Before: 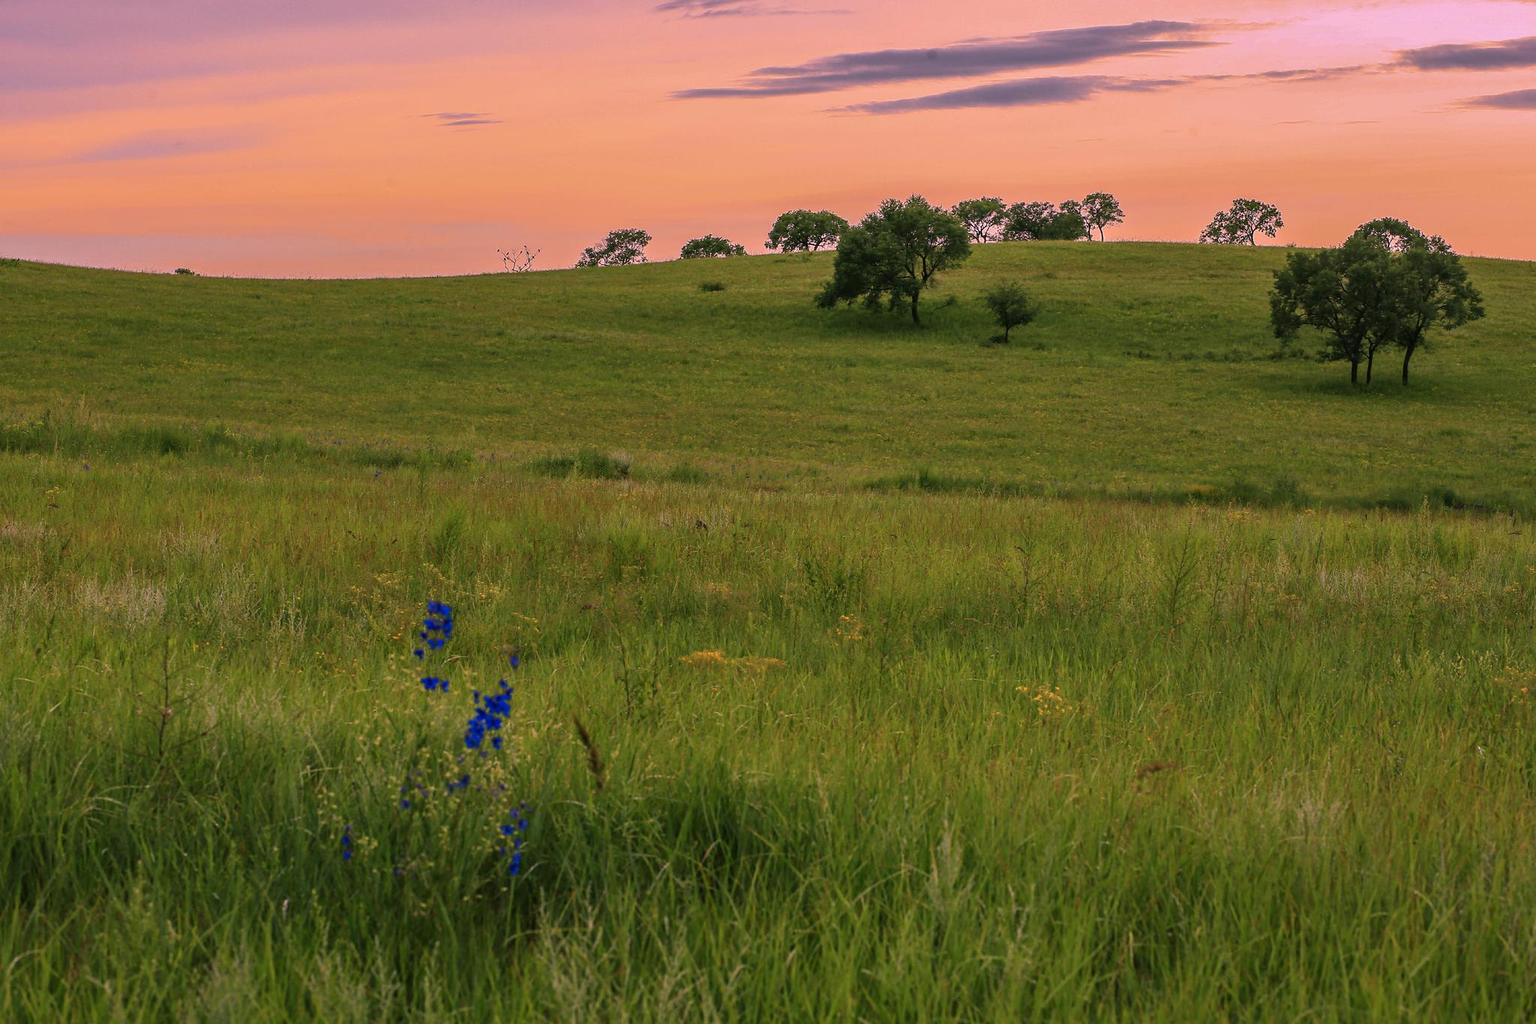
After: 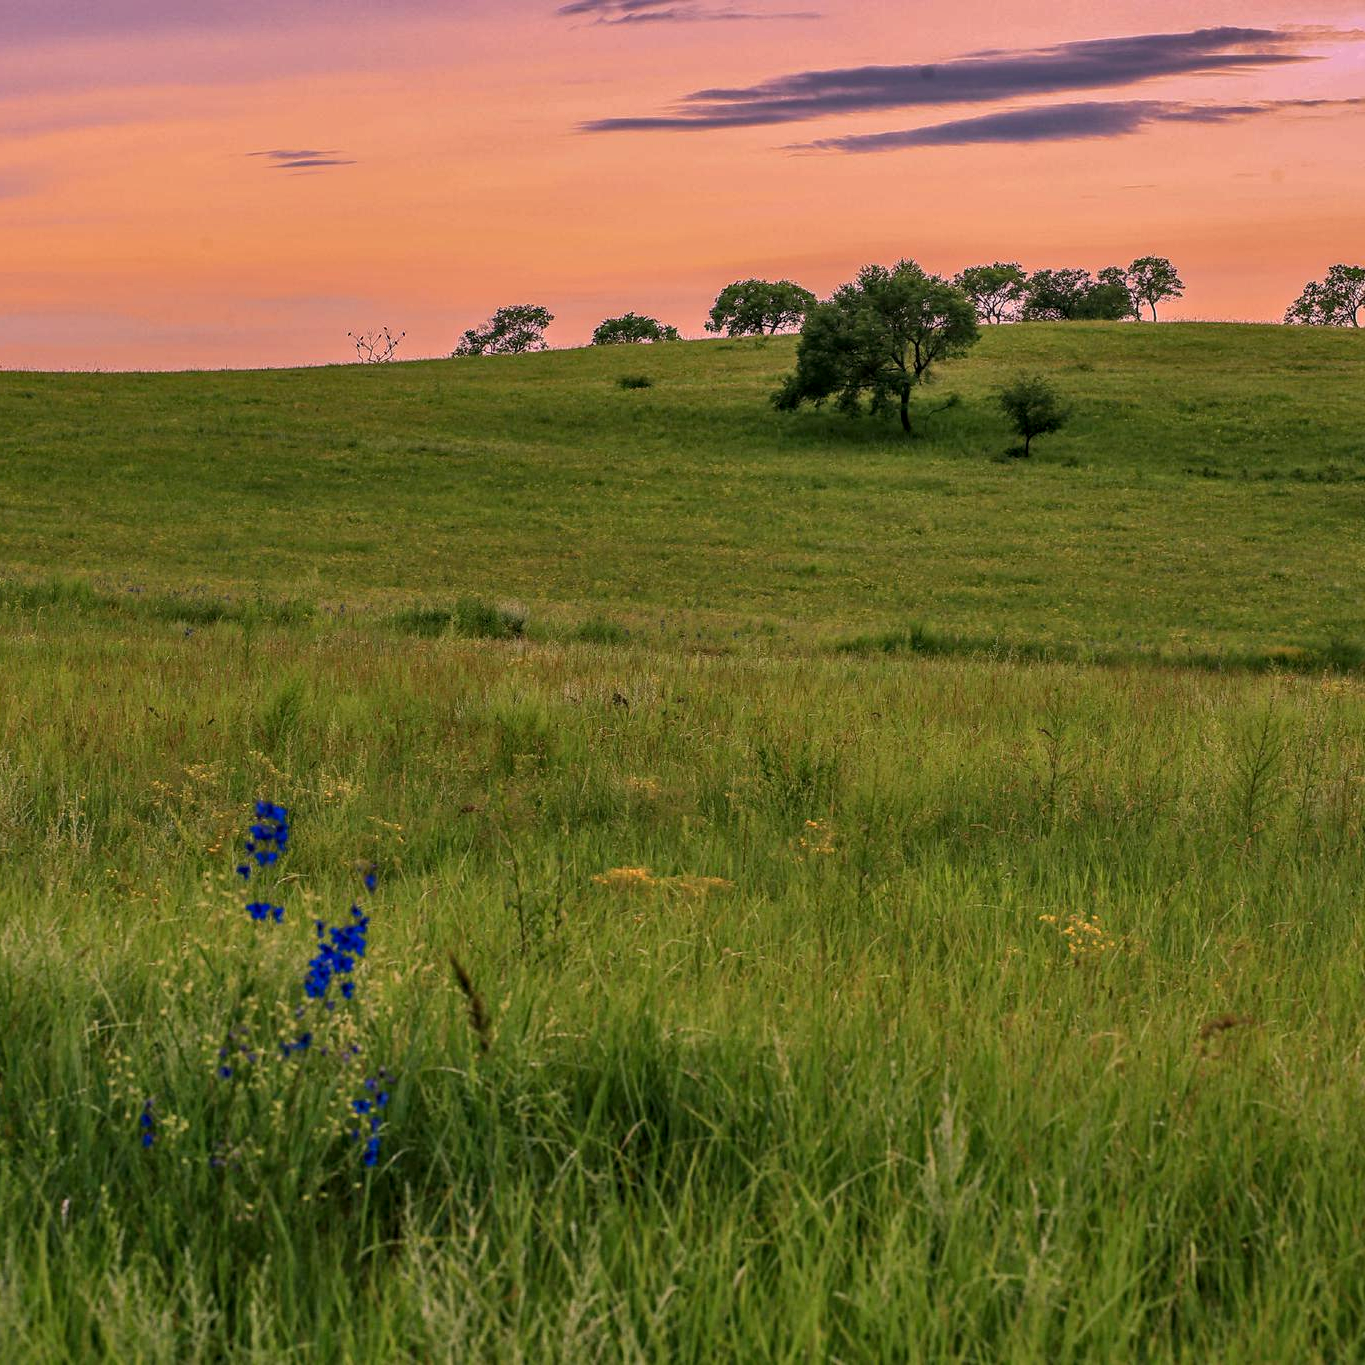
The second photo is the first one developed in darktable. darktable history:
crop and rotate: left 15.408%, right 17.94%
local contrast: on, module defaults
shadows and highlights: soften with gaussian
haze removal: compatibility mode true, adaptive false
